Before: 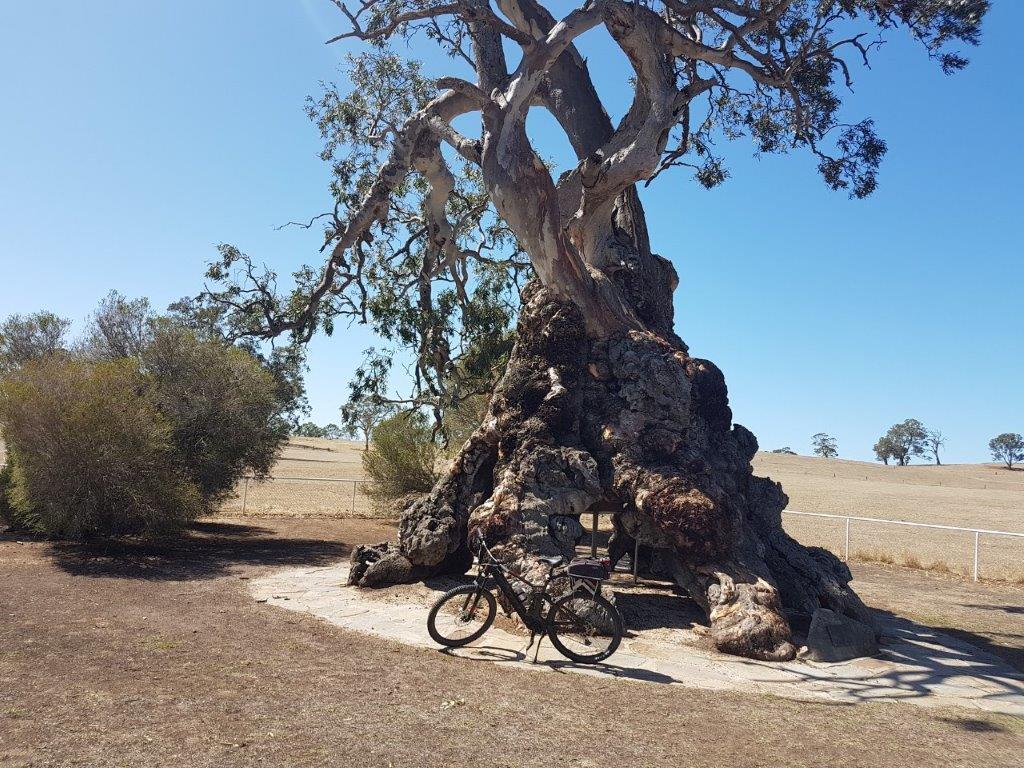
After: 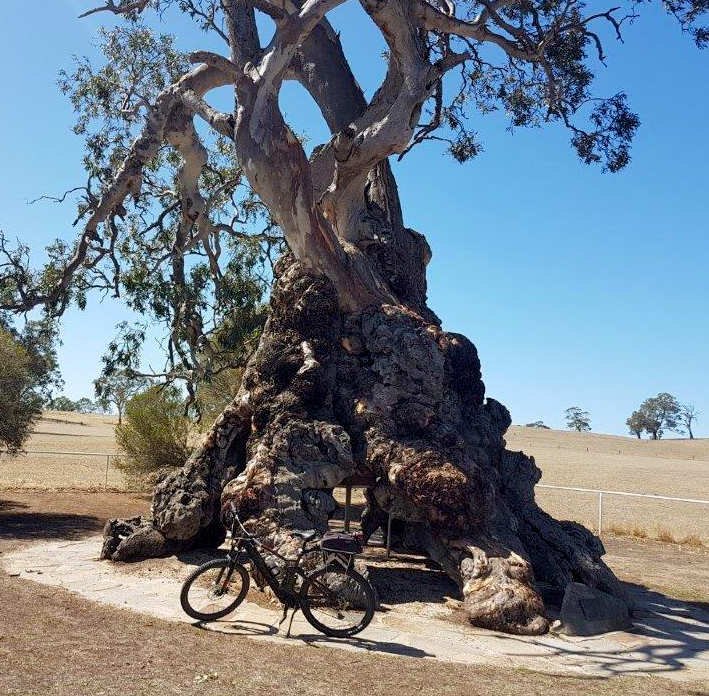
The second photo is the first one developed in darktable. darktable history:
color balance rgb: global offset › luminance -0.509%, linear chroma grading › global chroma -14.542%, perceptual saturation grading › global saturation 28.234%, perceptual saturation grading › mid-tones 12.726%, perceptual saturation grading › shadows 9.927%
crop and rotate: left 24.133%, top 3.394%, right 6.616%, bottom 5.964%
